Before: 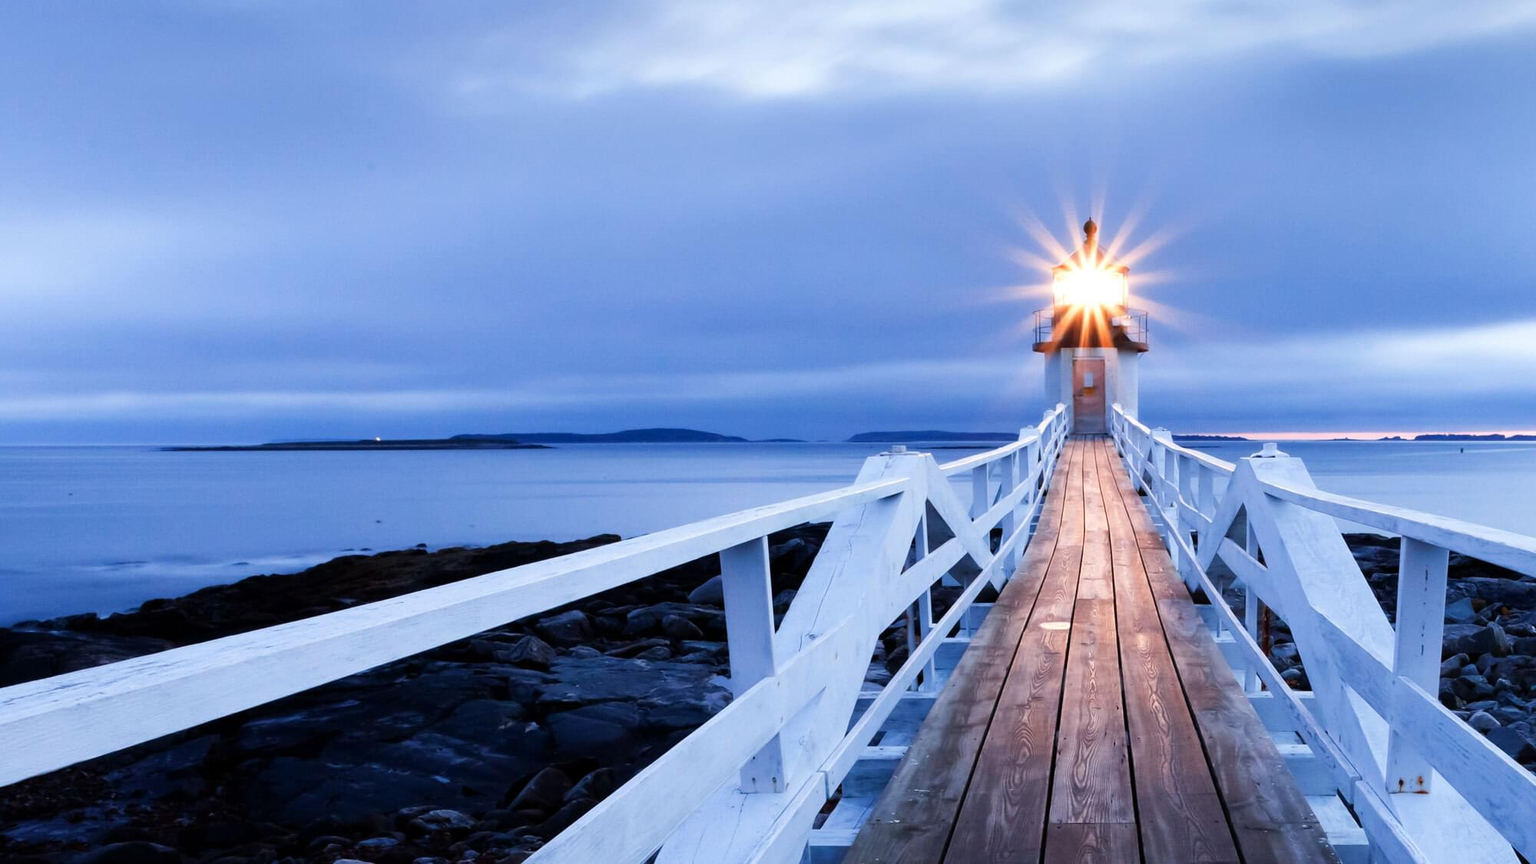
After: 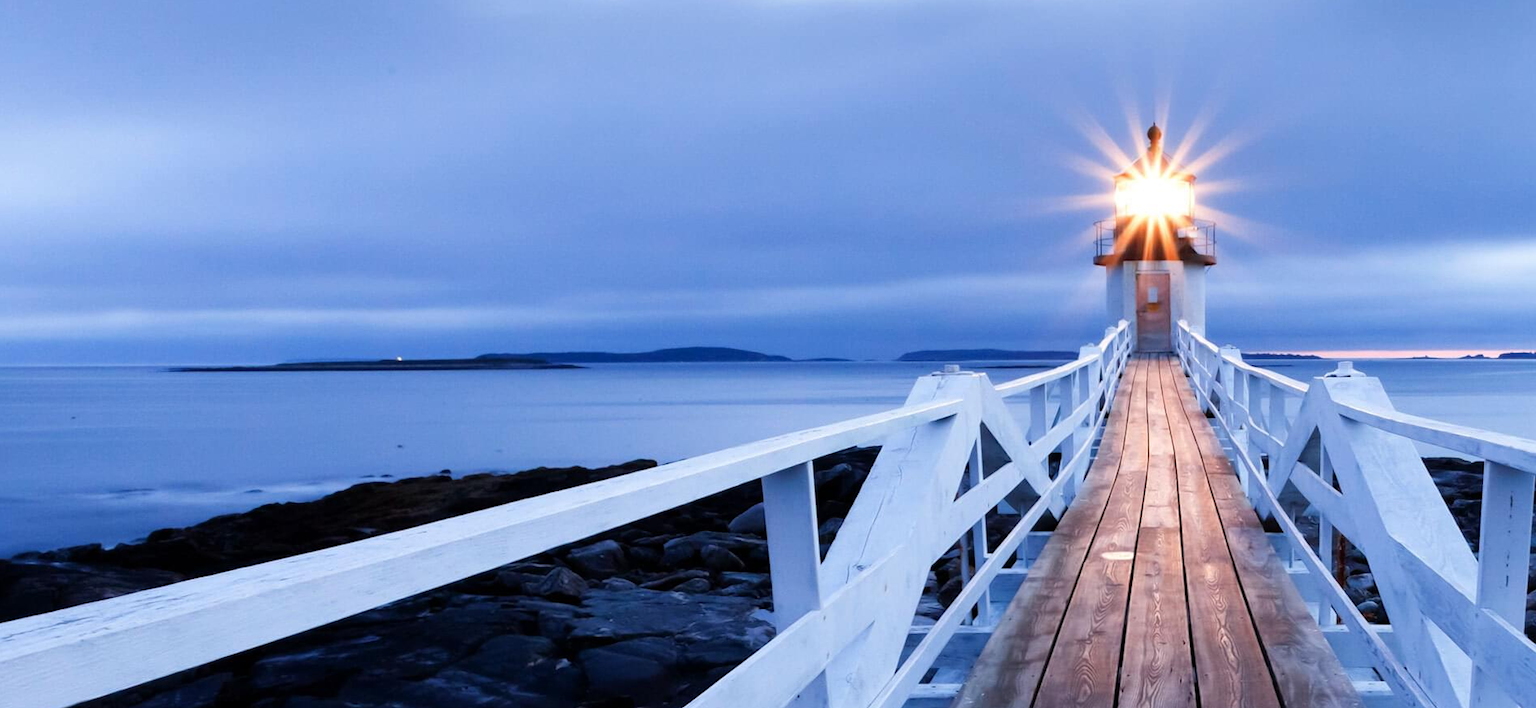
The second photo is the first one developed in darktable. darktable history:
crop and rotate: angle 0.079°, top 11.687%, right 5.436%, bottom 10.73%
